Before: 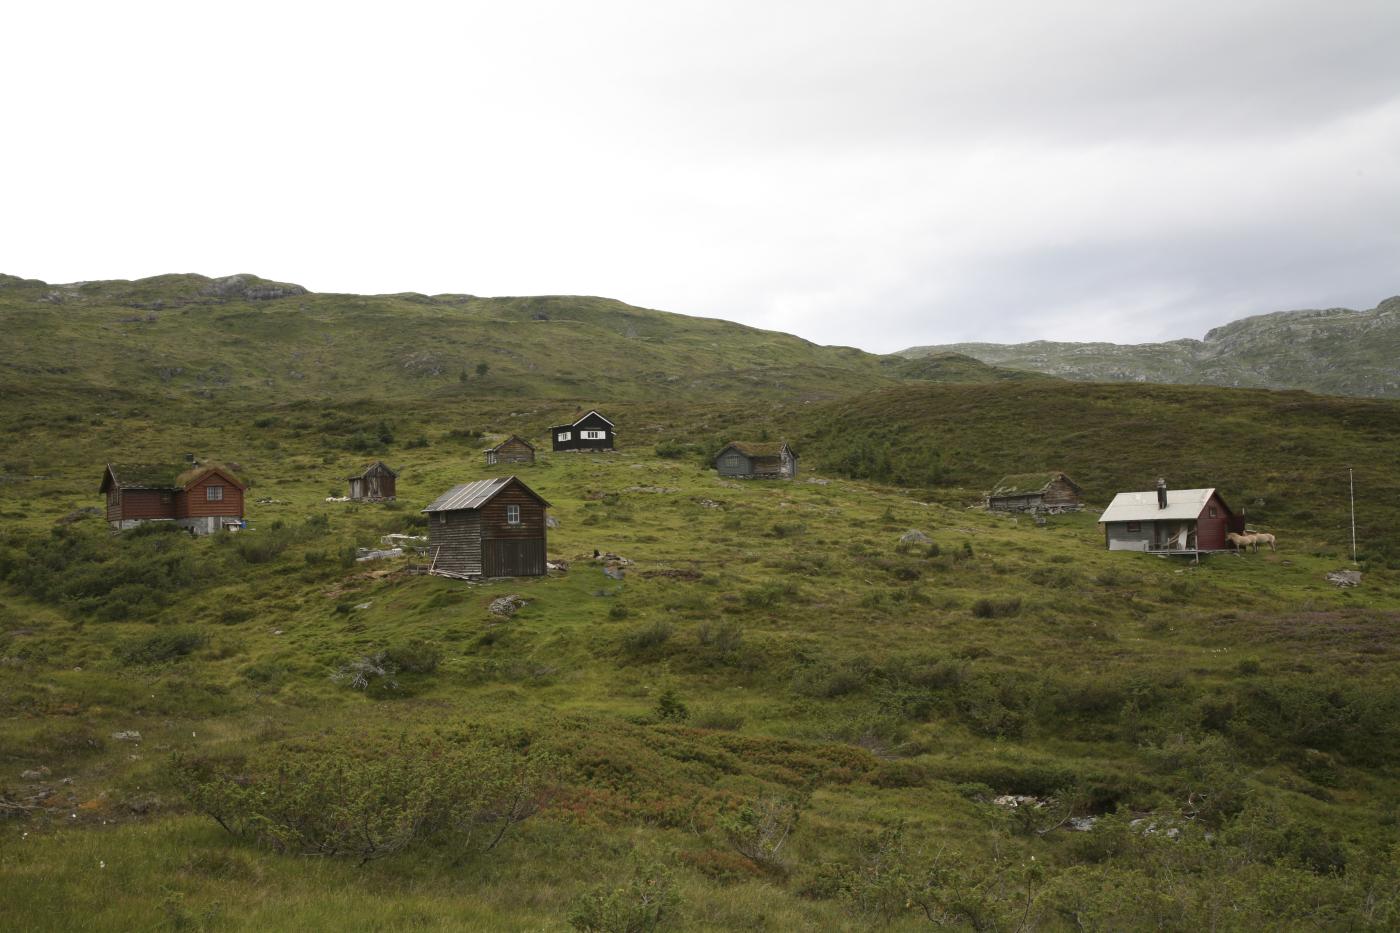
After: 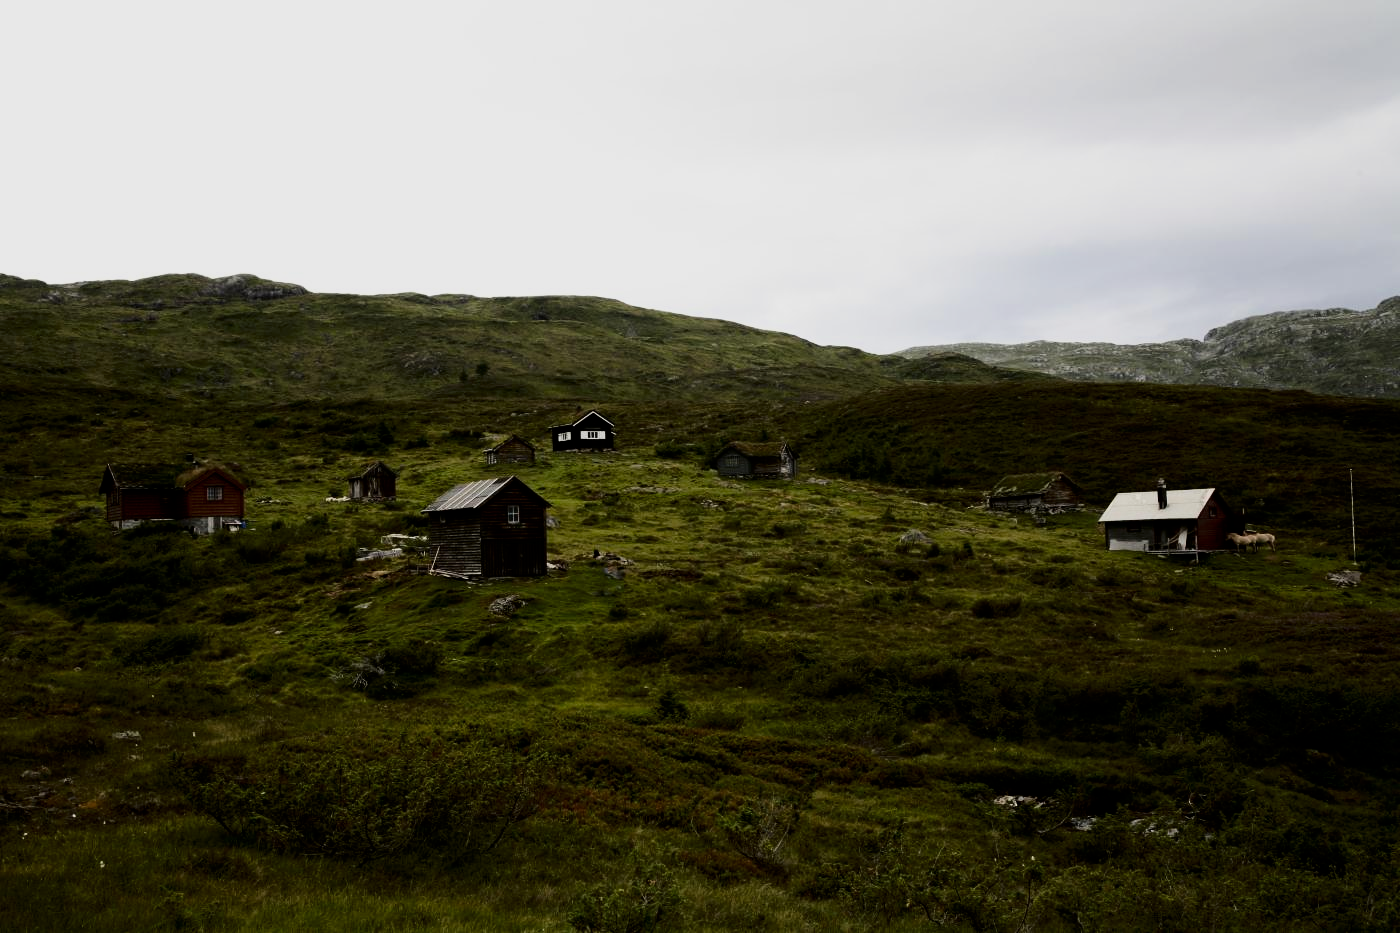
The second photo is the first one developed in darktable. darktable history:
filmic rgb: black relative exposure -5.1 EV, white relative exposure 3.96 EV, hardness 2.9, contrast 1.495
contrast brightness saturation: contrast 0.13, brightness -0.241, saturation 0.141
